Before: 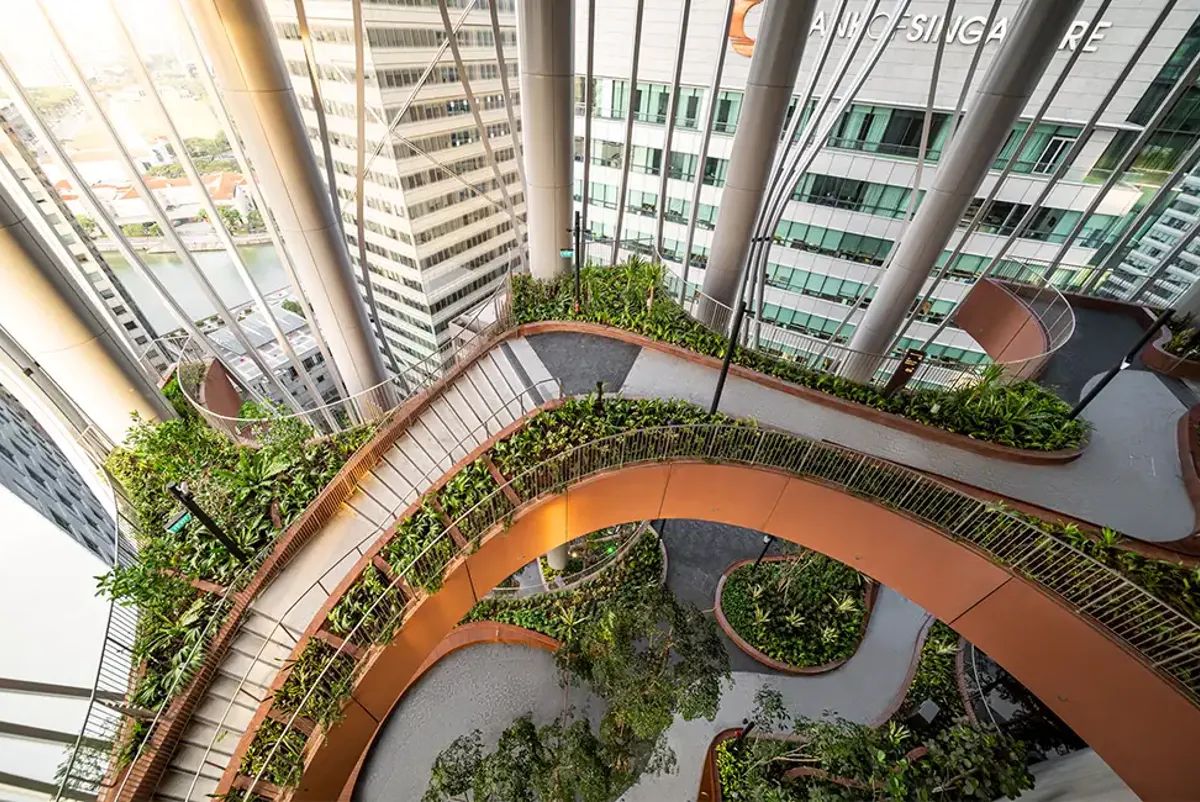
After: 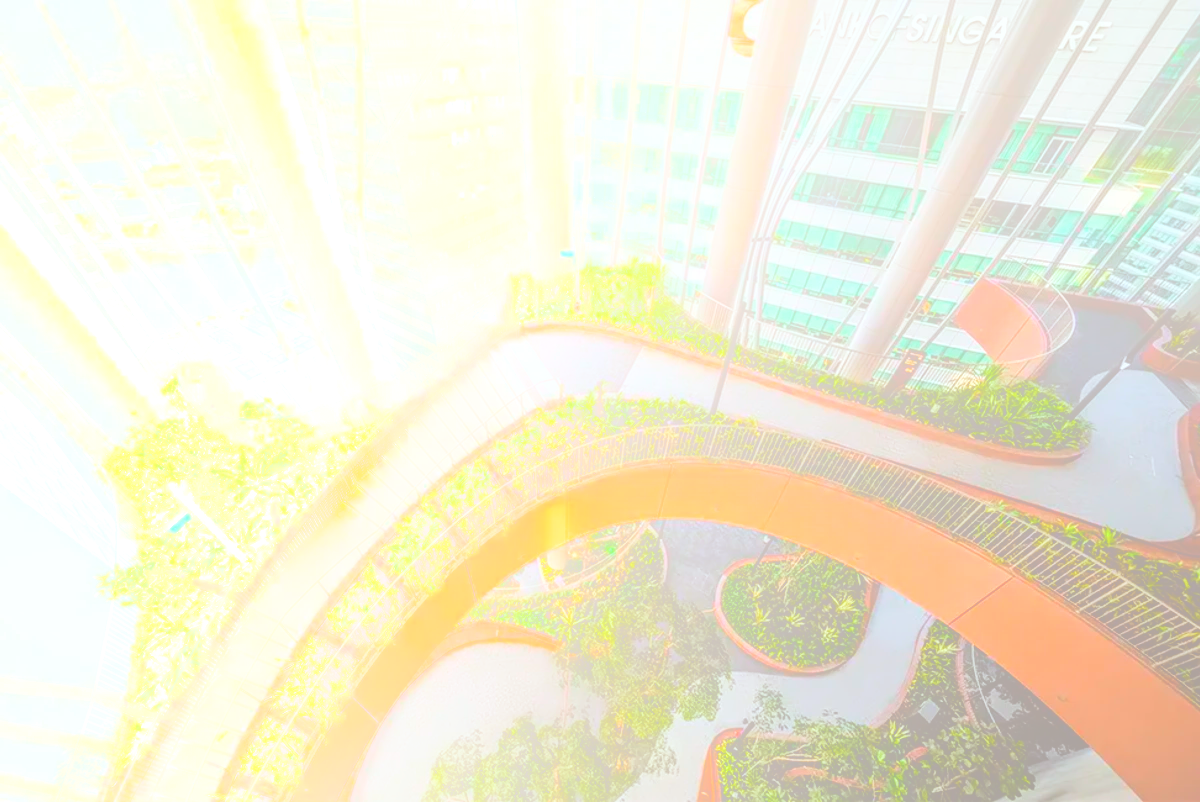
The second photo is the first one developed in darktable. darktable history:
color balance rgb: perceptual saturation grading › global saturation 25%, perceptual saturation grading › highlights -50%, perceptual saturation grading › shadows 30%, perceptual brilliance grading › global brilliance 12%, global vibrance 20%
color correction: highlights a* -2.73, highlights b* -2.09, shadows a* 2.41, shadows b* 2.73
exposure: black level correction -0.016, exposure -1.018 EV, compensate highlight preservation false
local contrast: detail 150%
bloom: size 85%, threshold 5%, strength 85%
fill light: exposure -2 EV, width 8.6
levels: mode automatic, gray 50.8%
